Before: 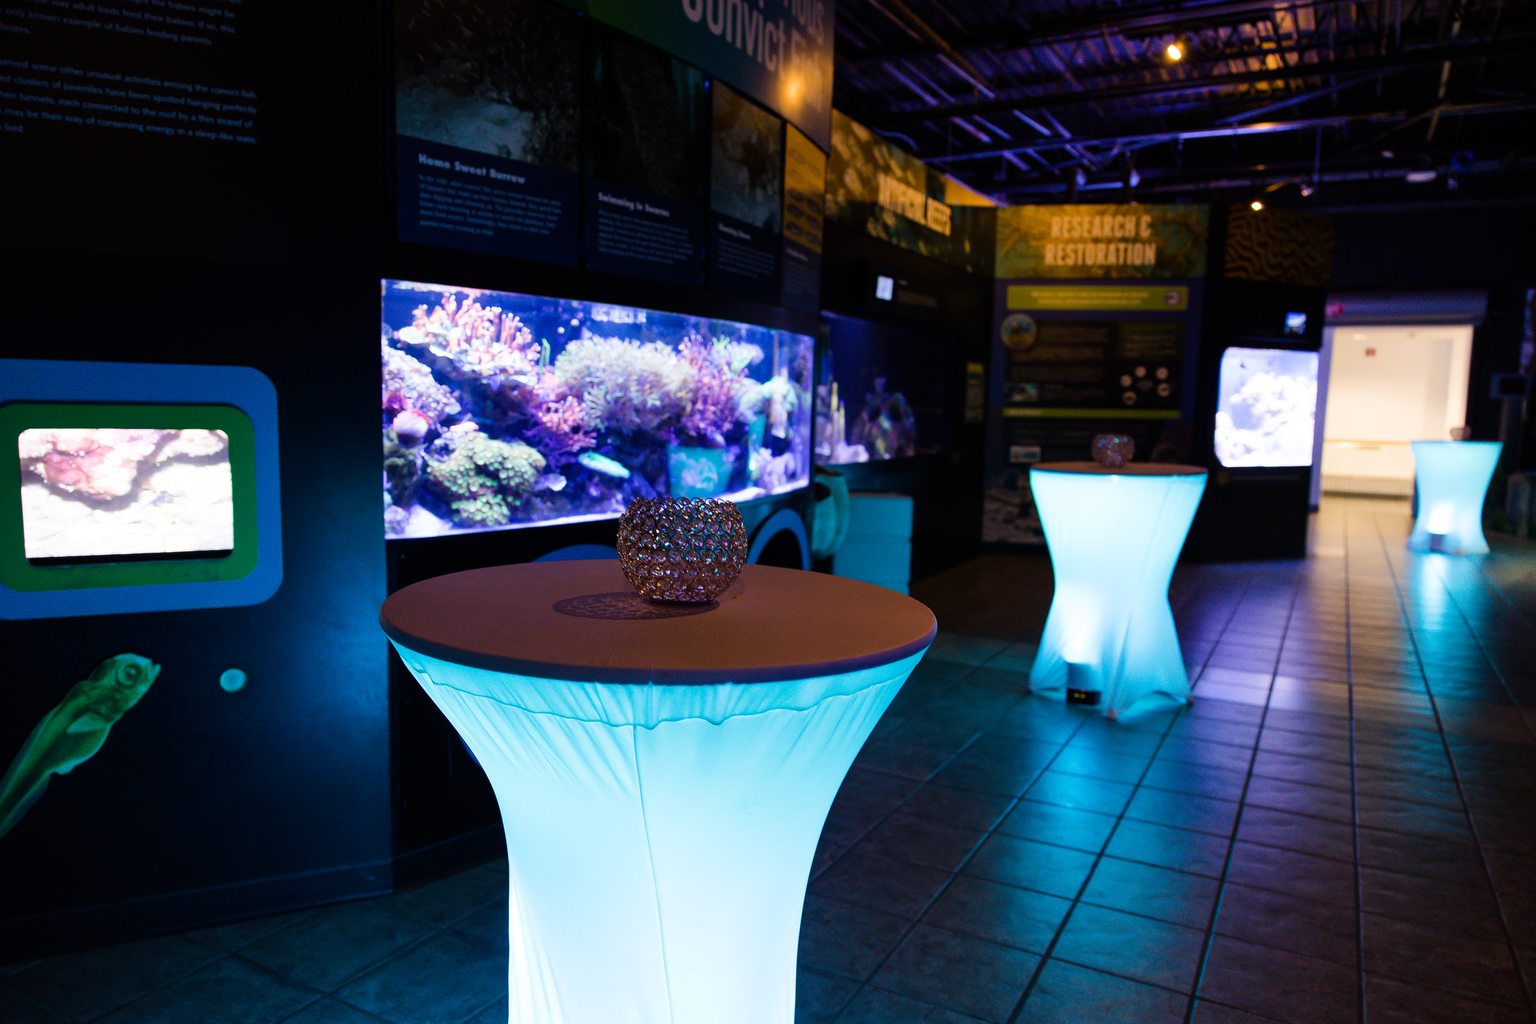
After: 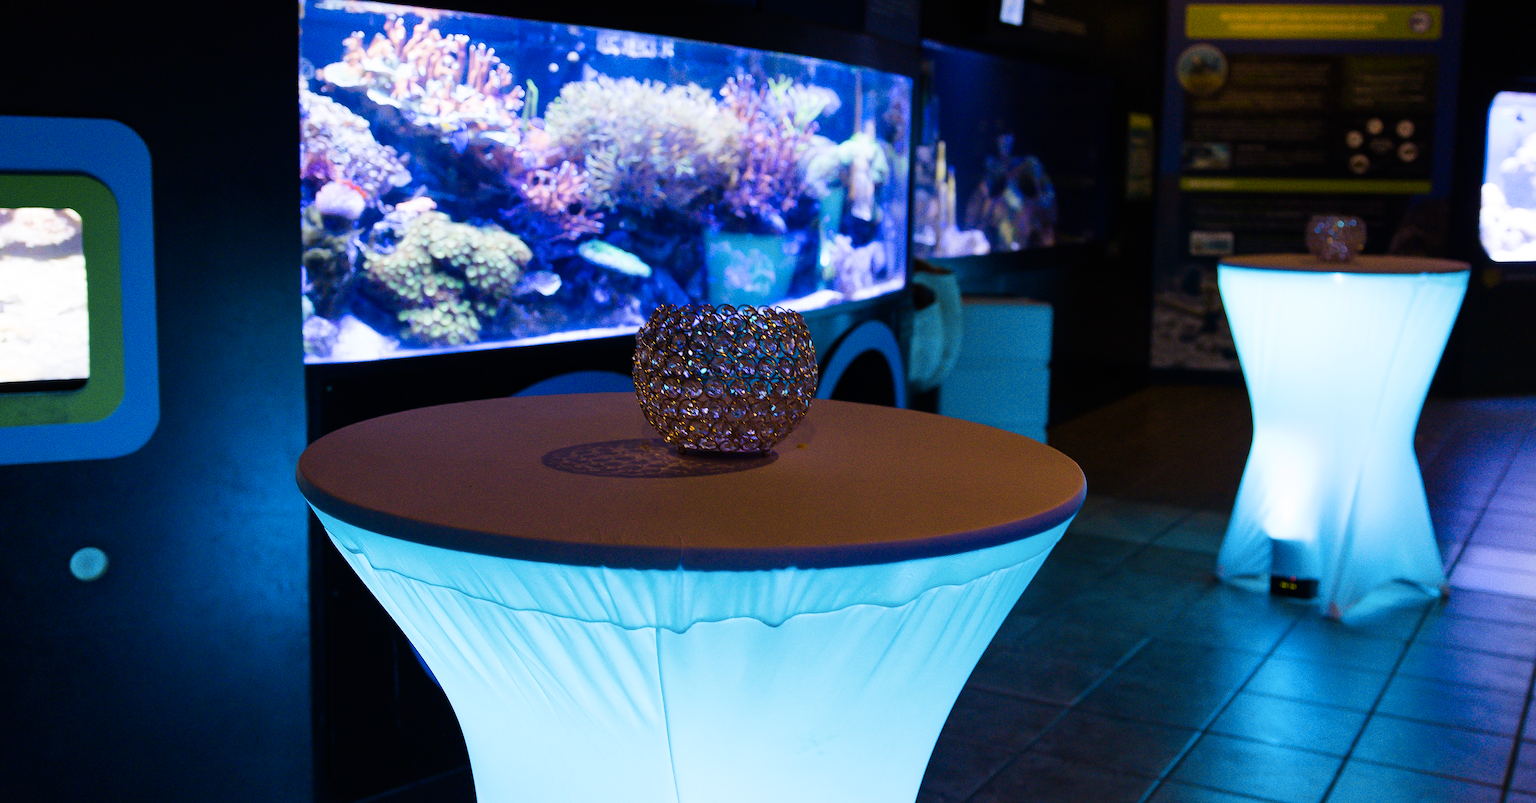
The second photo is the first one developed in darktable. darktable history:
color contrast: green-magenta contrast 0.8, blue-yellow contrast 1.1, unbound 0
crop: left 11.123%, top 27.61%, right 18.3%, bottom 17.034%
